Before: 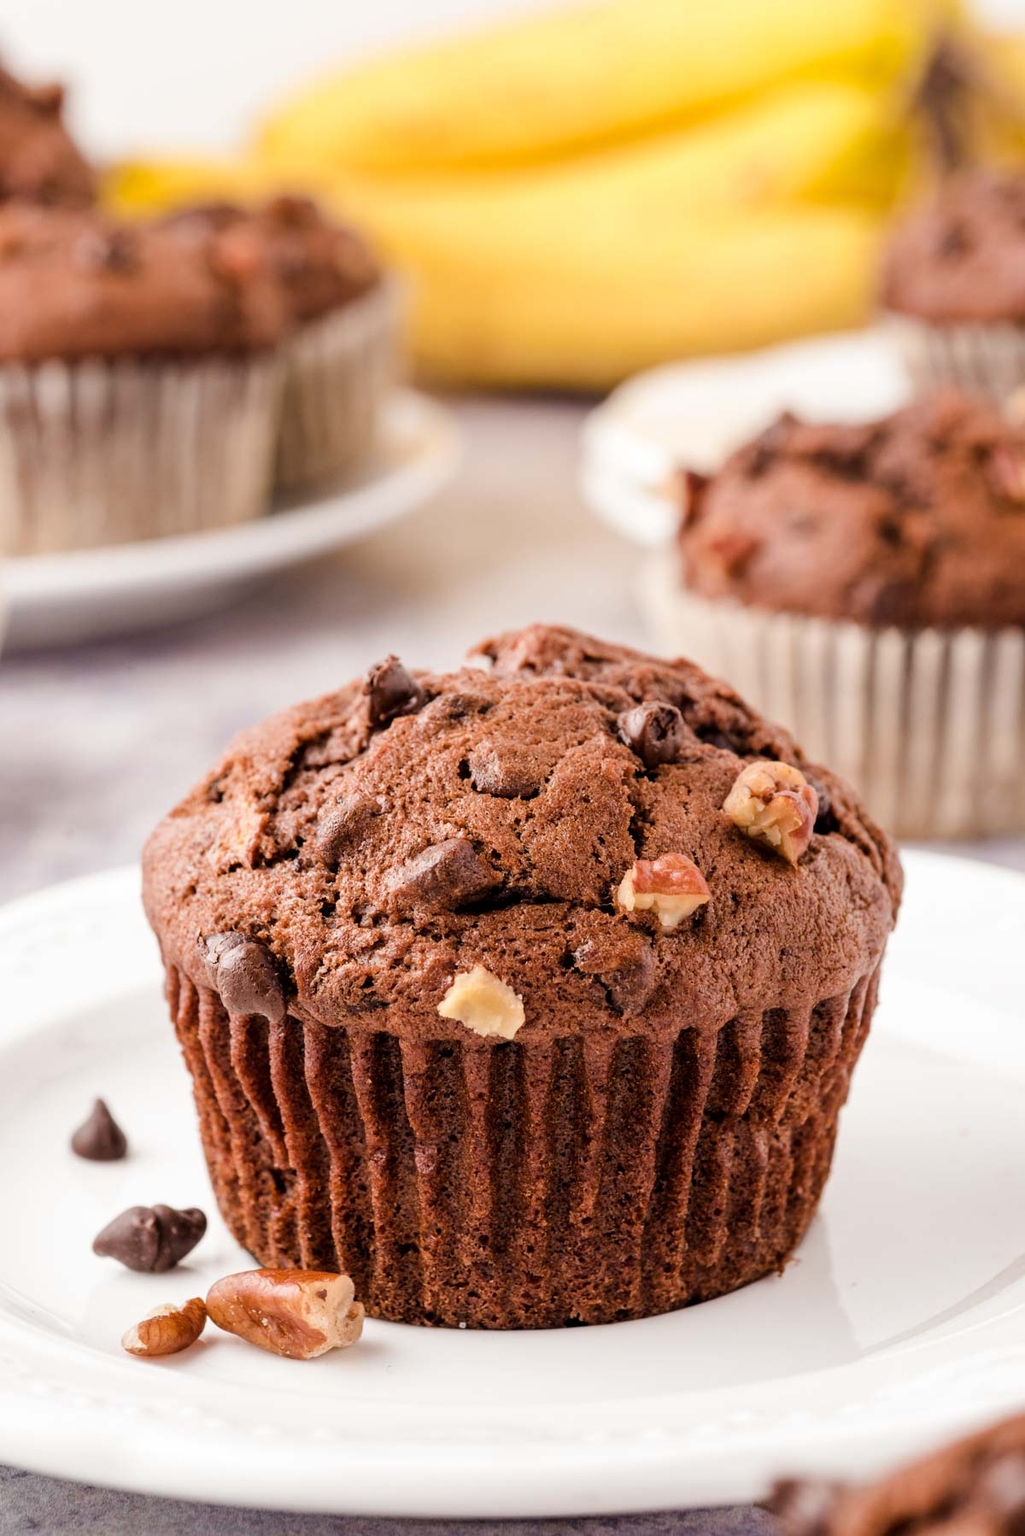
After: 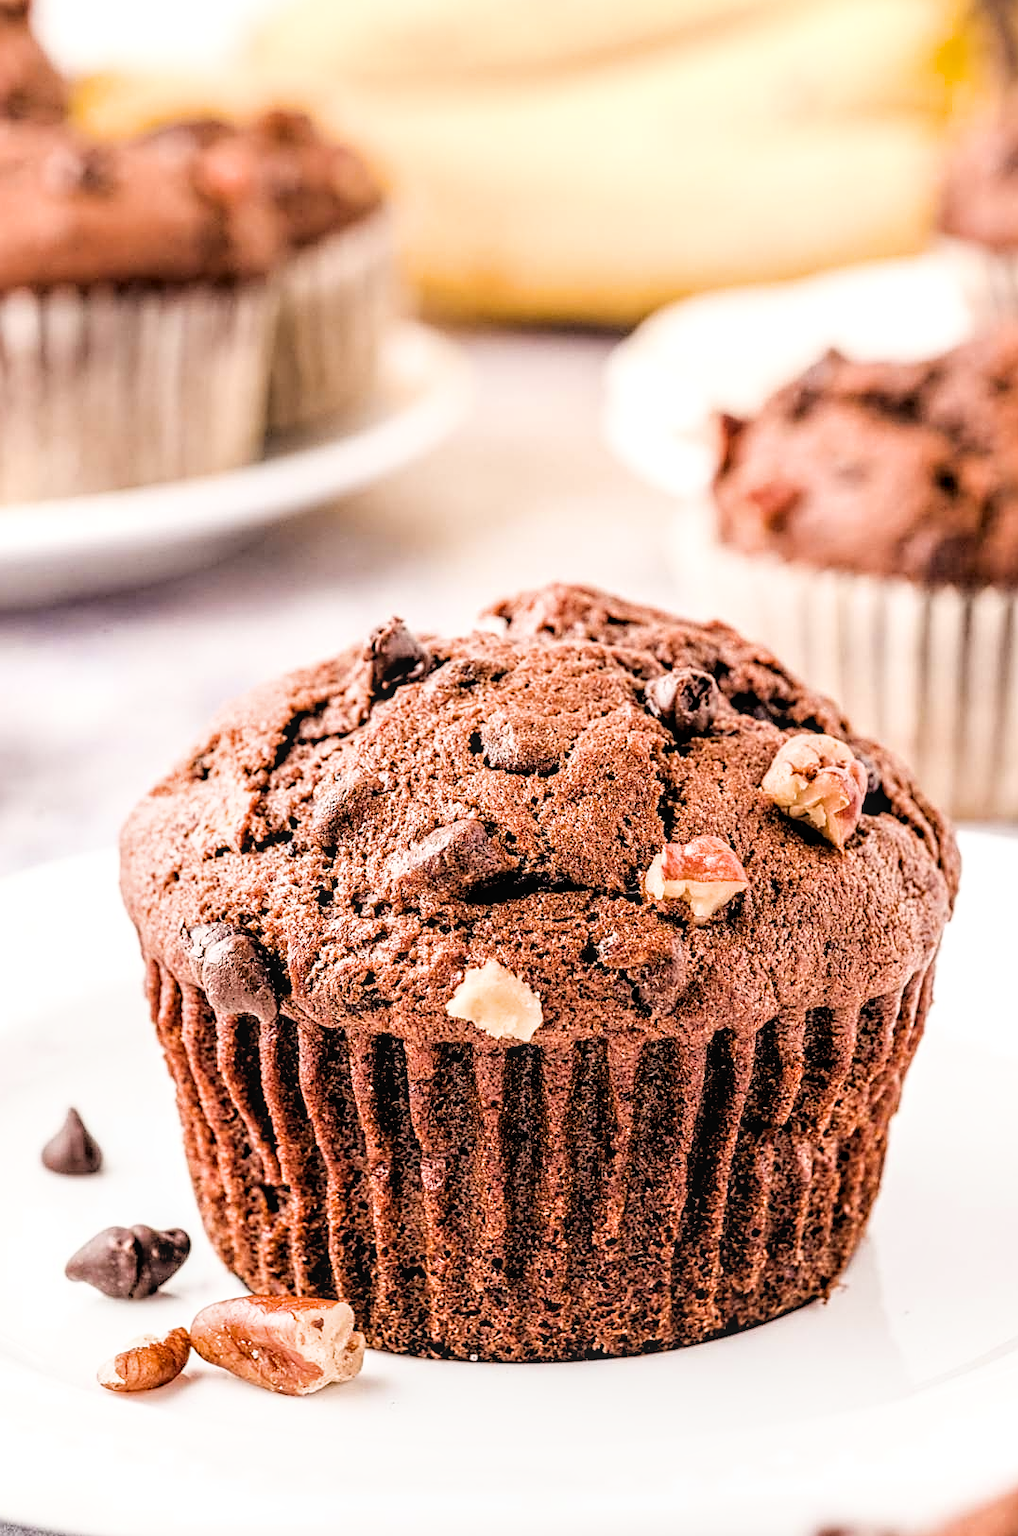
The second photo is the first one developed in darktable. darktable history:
crop: left 3.399%, top 6.356%, right 6.688%, bottom 3.197%
filmic rgb: black relative exposure -3.33 EV, white relative exposure 3.45 EV, hardness 2.36, contrast 1.103, iterations of high-quality reconstruction 10
sharpen: on, module defaults
contrast equalizer: y [[0.502, 0.505, 0.512, 0.529, 0.564, 0.588], [0.5 ×6], [0.502, 0.505, 0.512, 0.529, 0.564, 0.588], [0, 0.001, 0.001, 0.004, 0.008, 0.011], [0, 0.001, 0.001, 0.004, 0.008, 0.011]]
exposure: black level correction 0, exposure 0.953 EV, compensate exposure bias true, compensate highlight preservation false
tone equalizer: edges refinement/feathering 500, mask exposure compensation -1.57 EV, preserve details no
local contrast: on, module defaults
